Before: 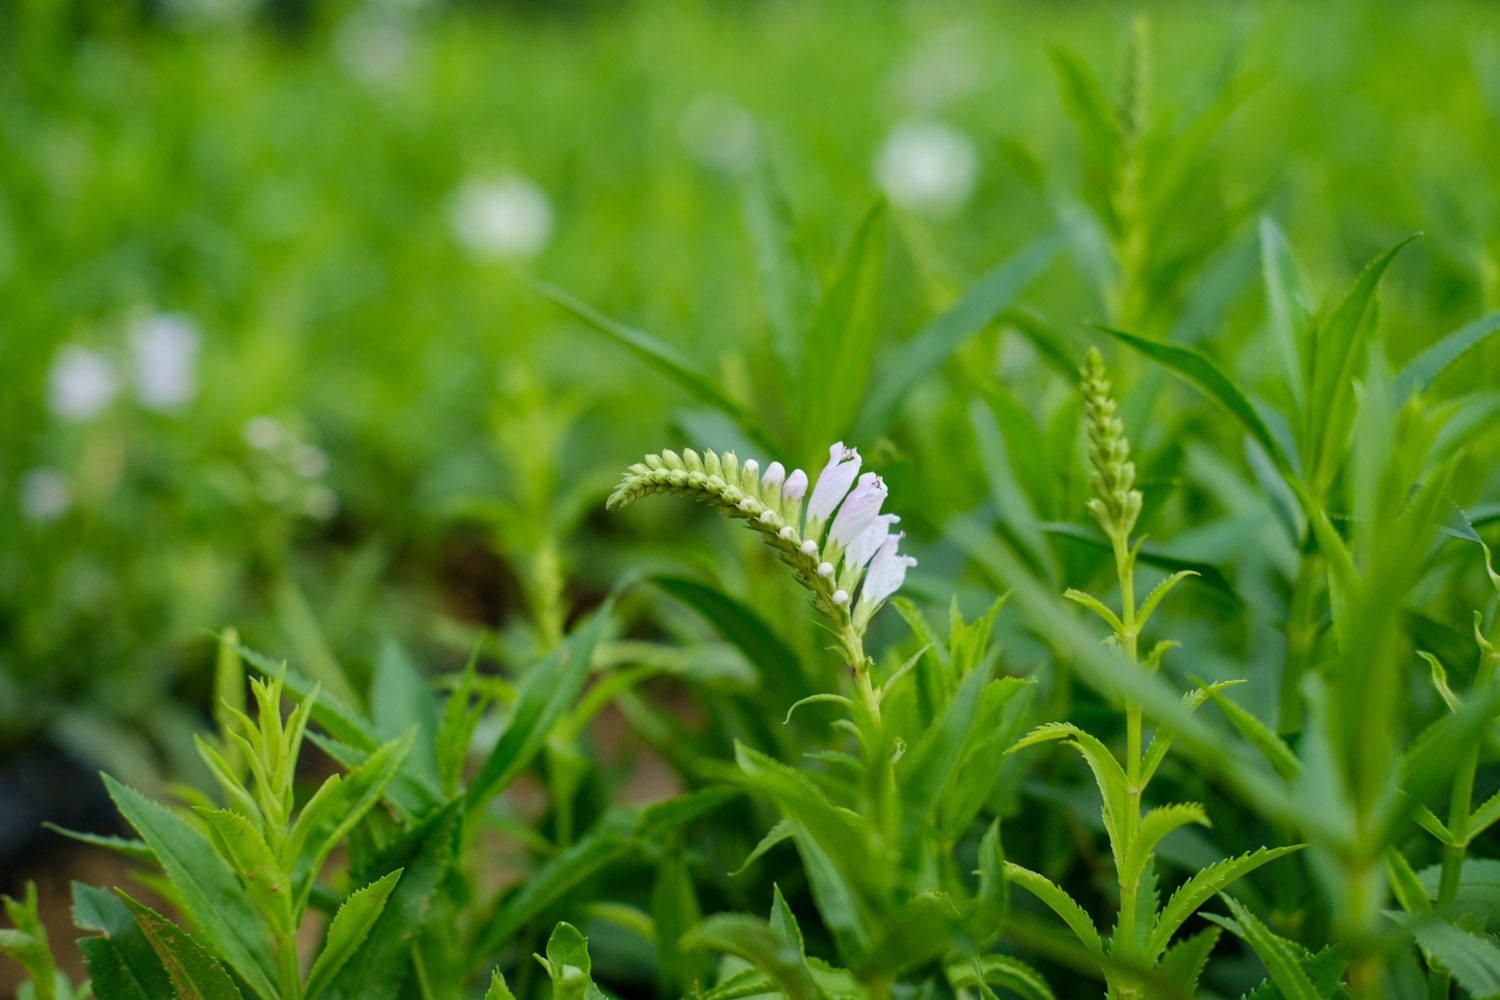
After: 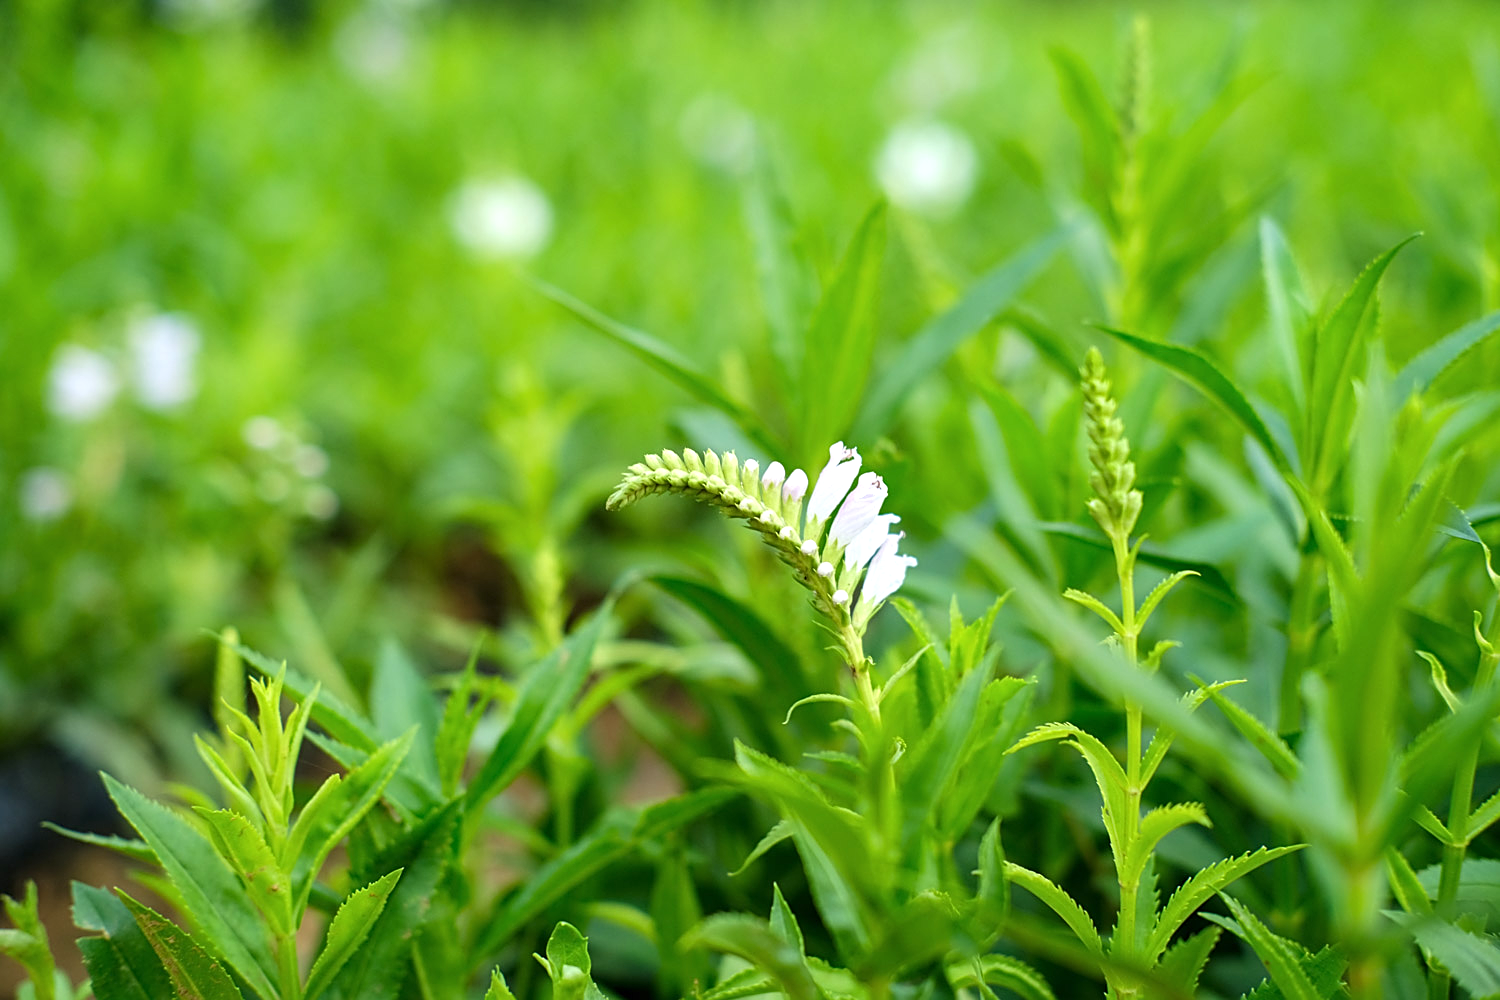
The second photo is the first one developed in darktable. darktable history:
exposure: exposure 0.663 EV, compensate highlight preservation false
sharpen: on, module defaults
shadows and highlights: shadows -8.65, white point adjustment 1.41, highlights 11.53
